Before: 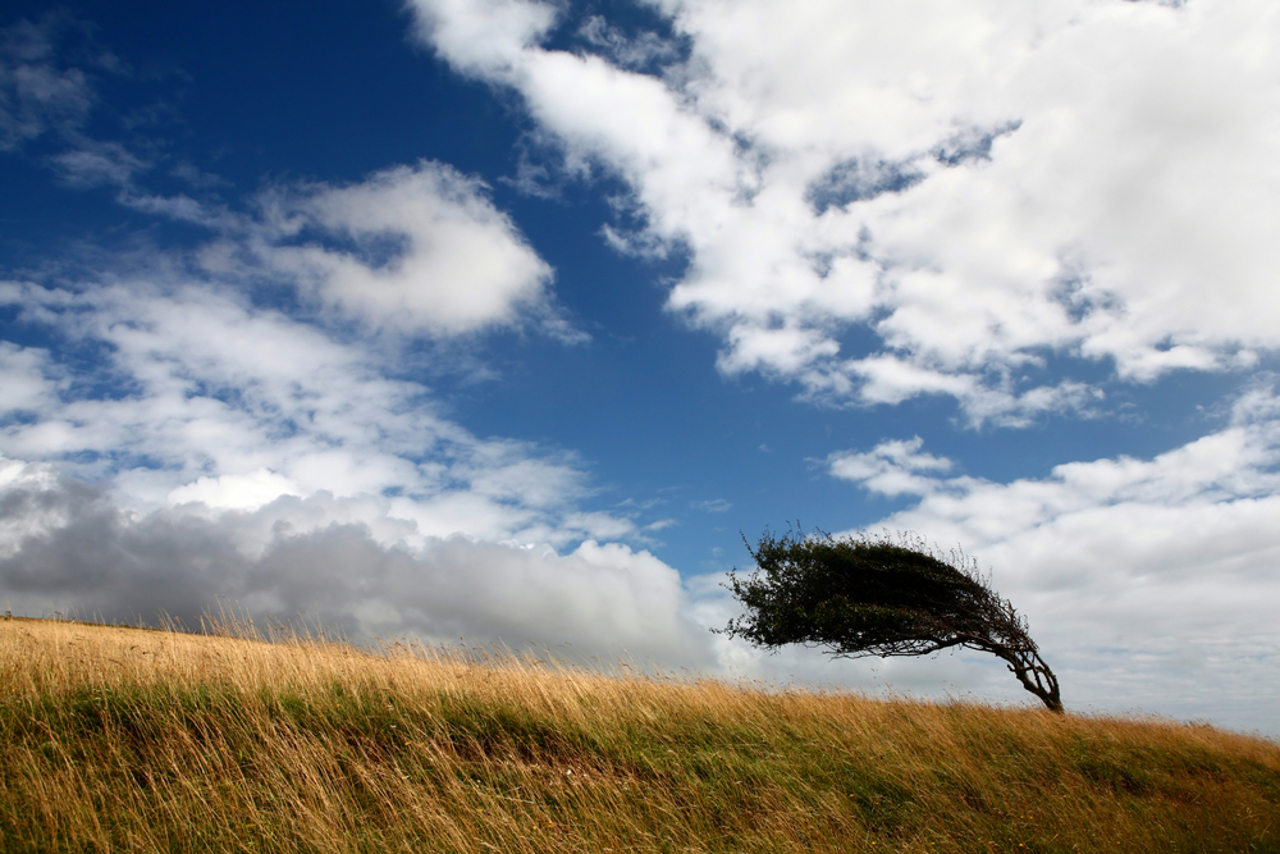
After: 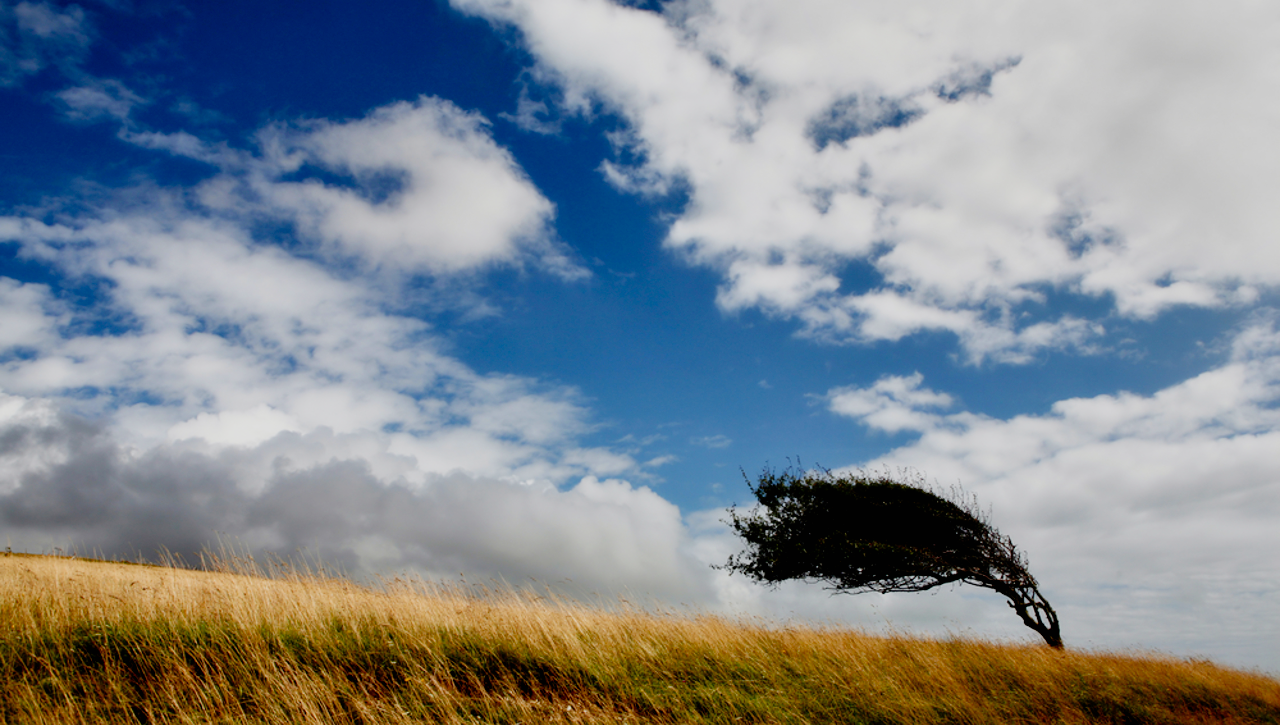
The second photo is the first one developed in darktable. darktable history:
contrast equalizer: y [[0.514, 0.573, 0.581, 0.508, 0.5, 0.5], [0.5 ×6], [0.5 ×6], [0 ×6], [0 ×6]]
filmic rgb: black relative exposure -7.76 EV, white relative exposure 4.42 EV, hardness 3.75, latitude 37.85%, contrast 0.971, highlights saturation mix 8.85%, shadows ↔ highlights balance 4.73%, add noise in highlights 0.002, preserve chrominance no, color science v4 (2020)
crop: top 7.559%, bottom 7.456%
tone equalizer: edges refinement/feathering 500, mask exposure compensation -1.57 EV, preserve details no
